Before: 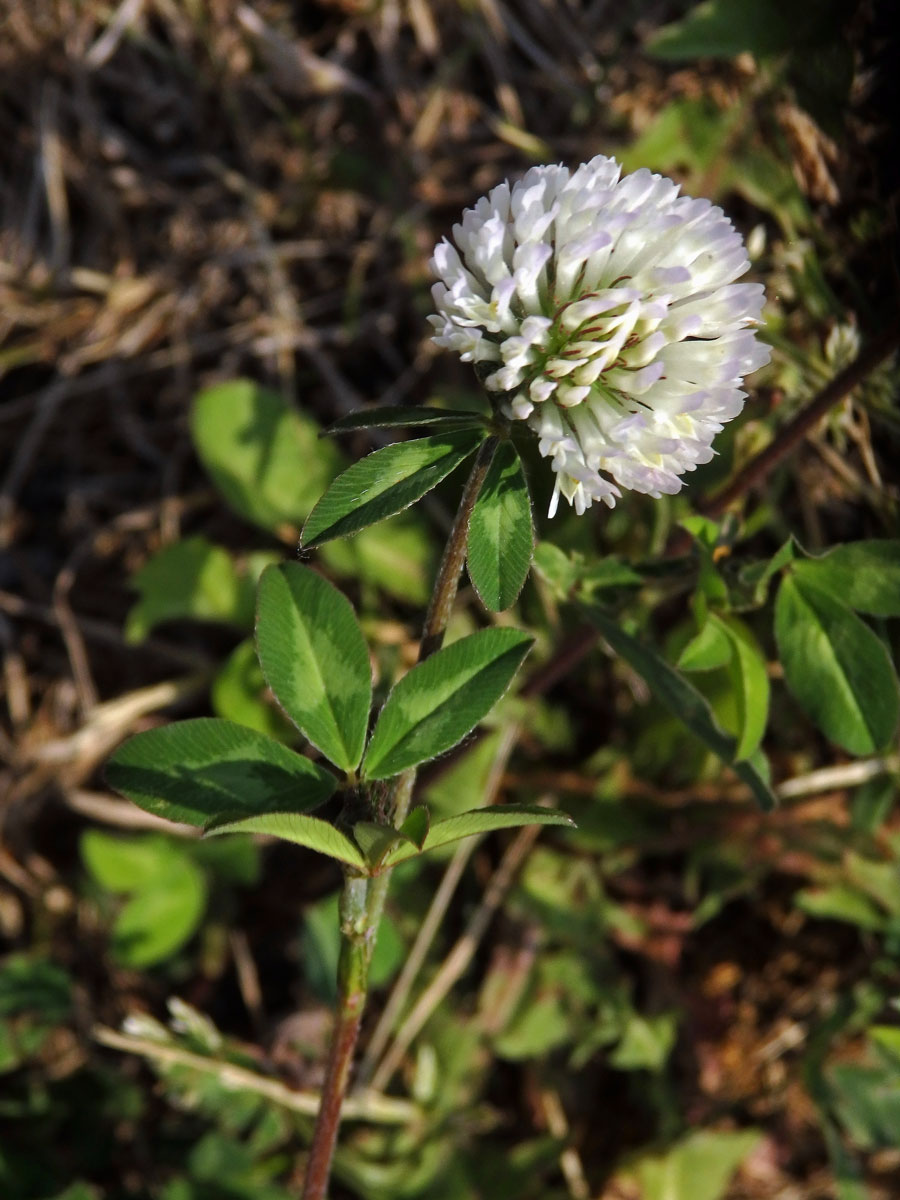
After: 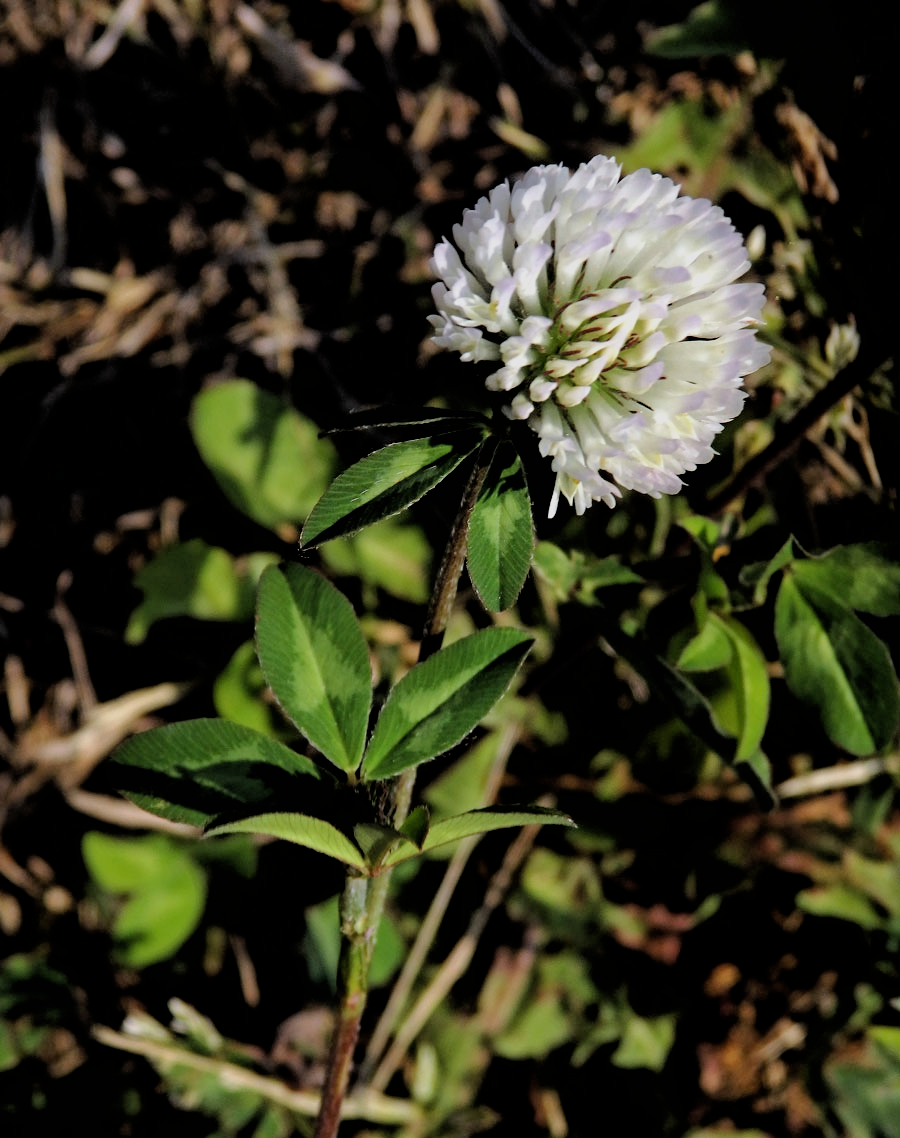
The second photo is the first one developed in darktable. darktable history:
filmic rgb: black relative exposure -3.31 EV, white relative exposure 3.45 EV, hardness 2.36, contrast 1.103
crop and rotate: top 0%, bottom 5.097%
